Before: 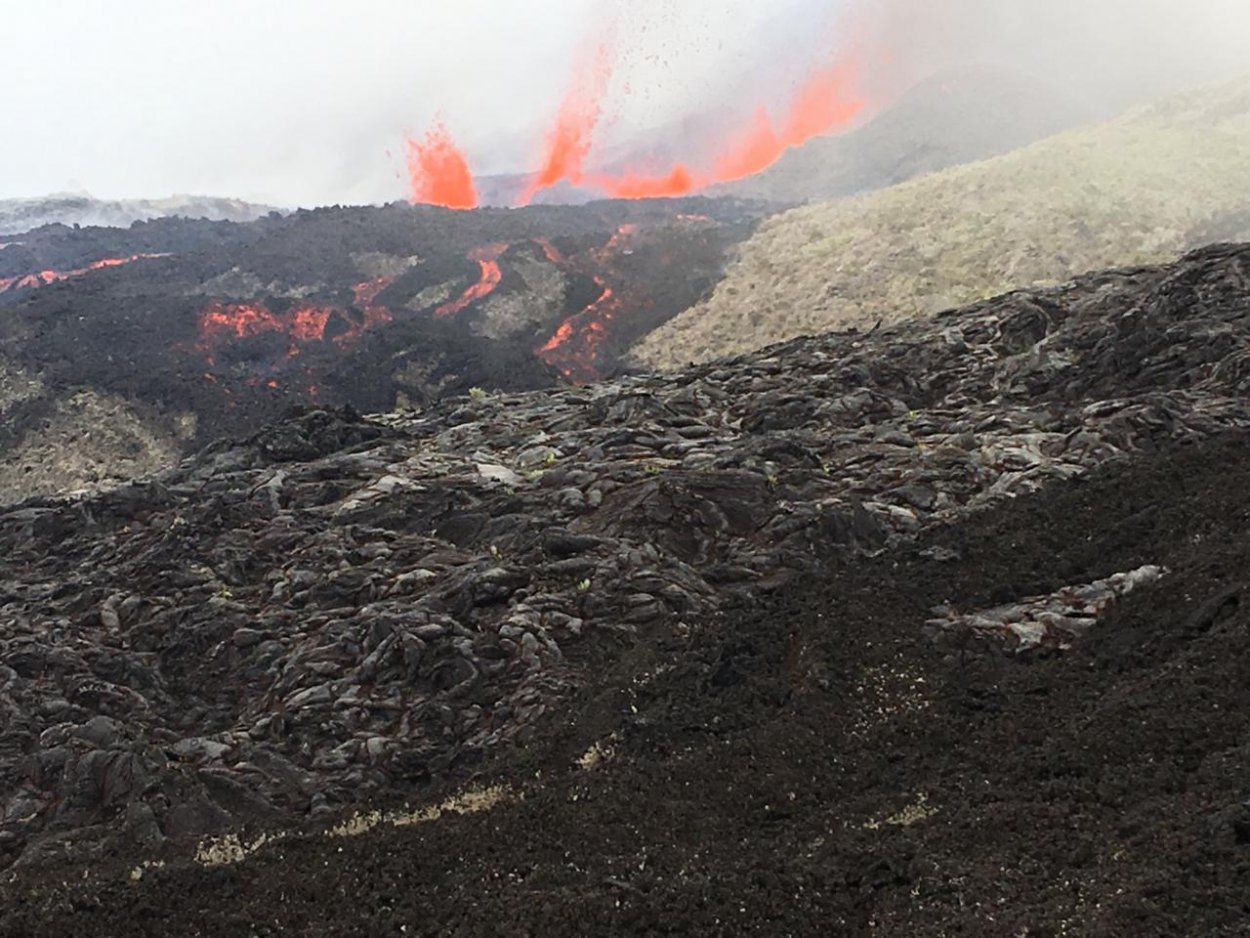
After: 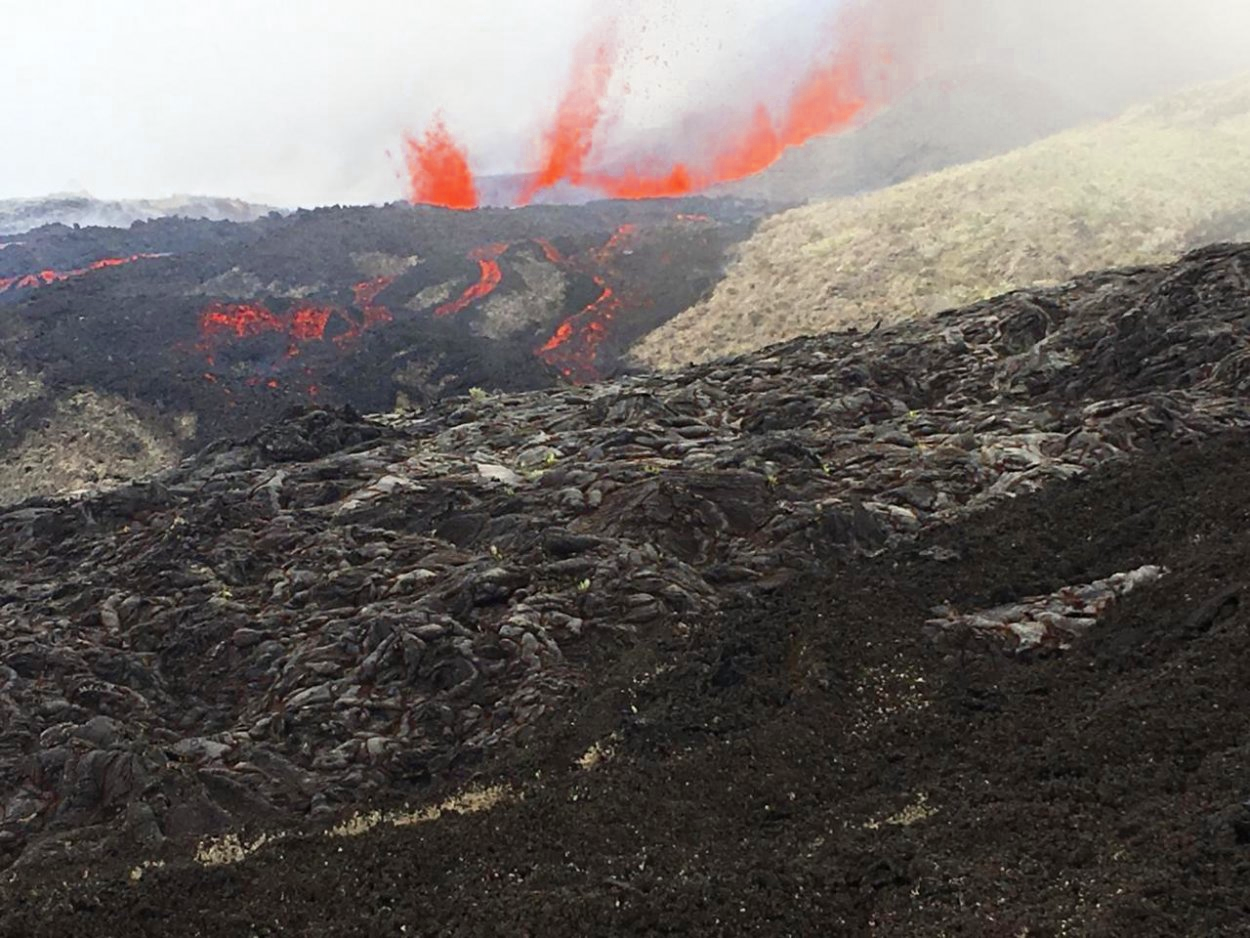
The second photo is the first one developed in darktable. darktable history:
color zones: curves: ch0 [(0.004, 0.305) (0.261, 0.623) (0.389, 0.399) (0.708, 0.571) (0.947, 0.34)]; ch1 [(0.025, 0.645) (0.229, 0.584) (0.326, 0.551) (0.484, 0.262) (0.757, 0.643)]
